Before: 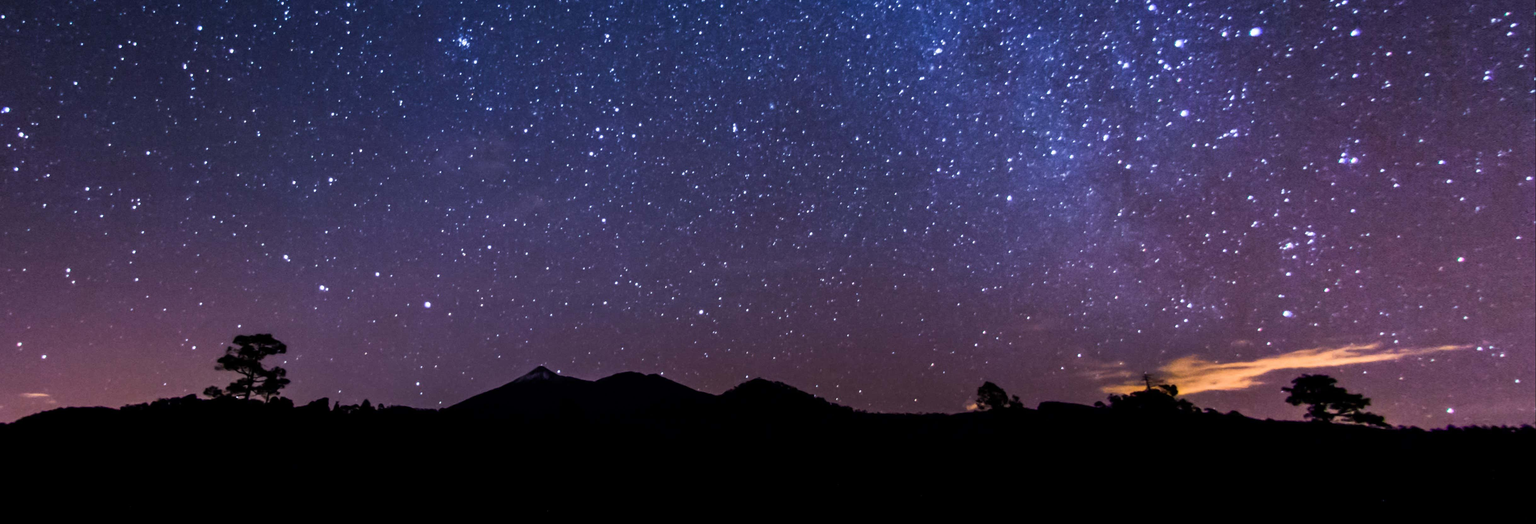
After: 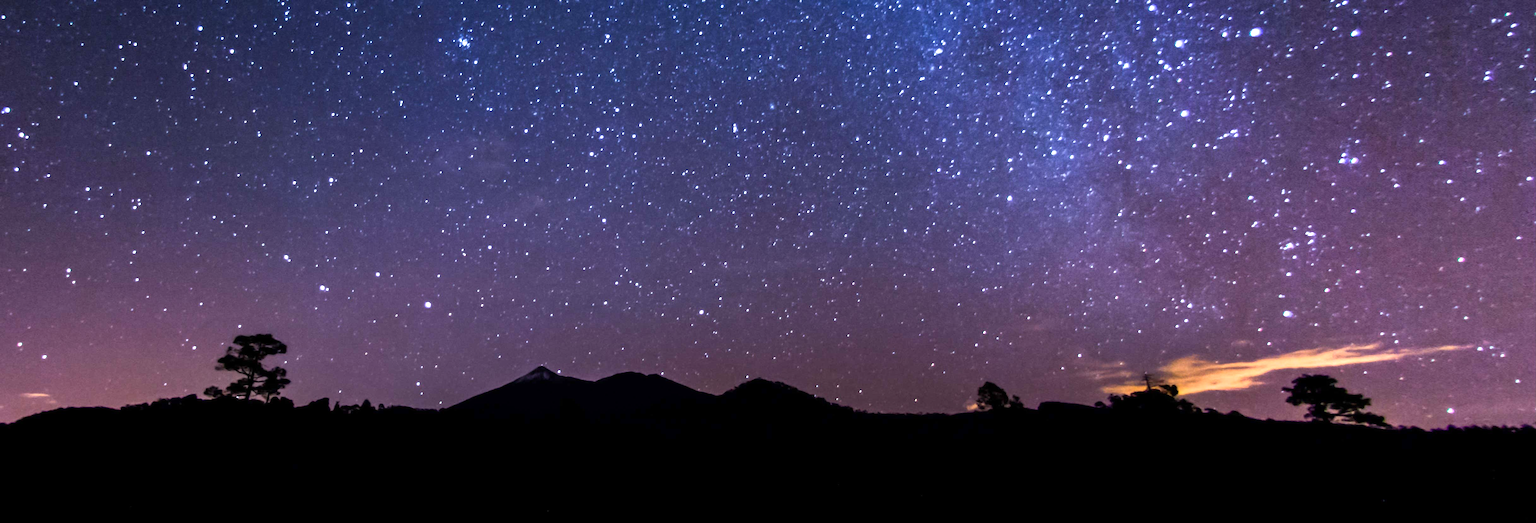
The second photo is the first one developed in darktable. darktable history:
exposure: exposure 0.508 EV, compensate highlight preservation false
